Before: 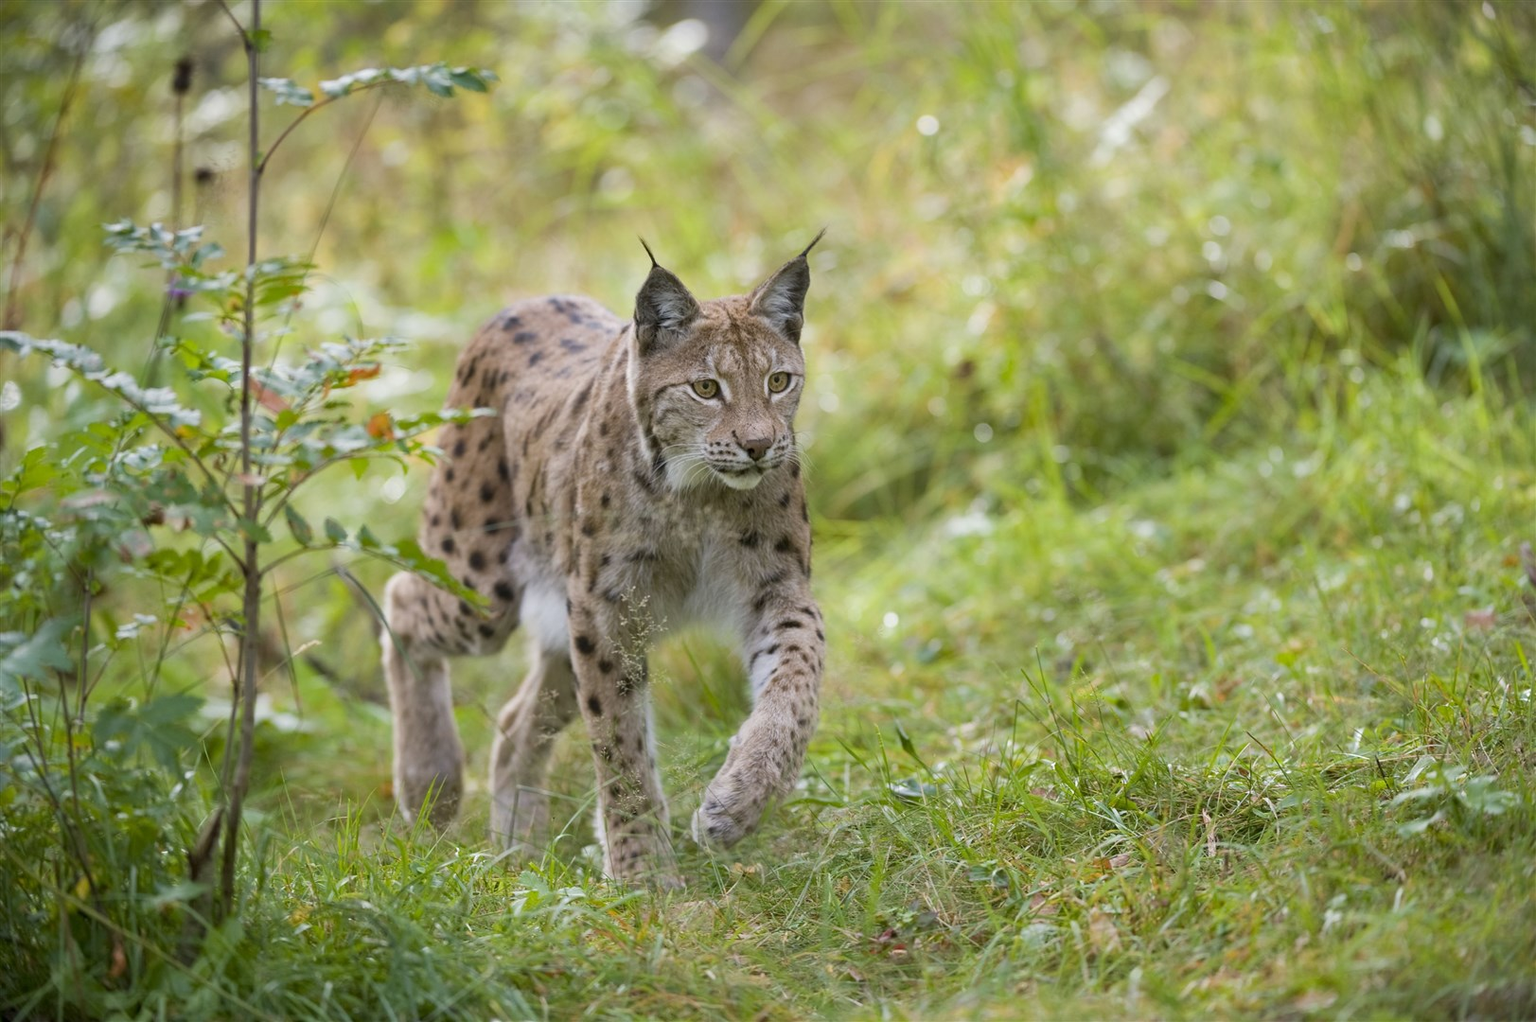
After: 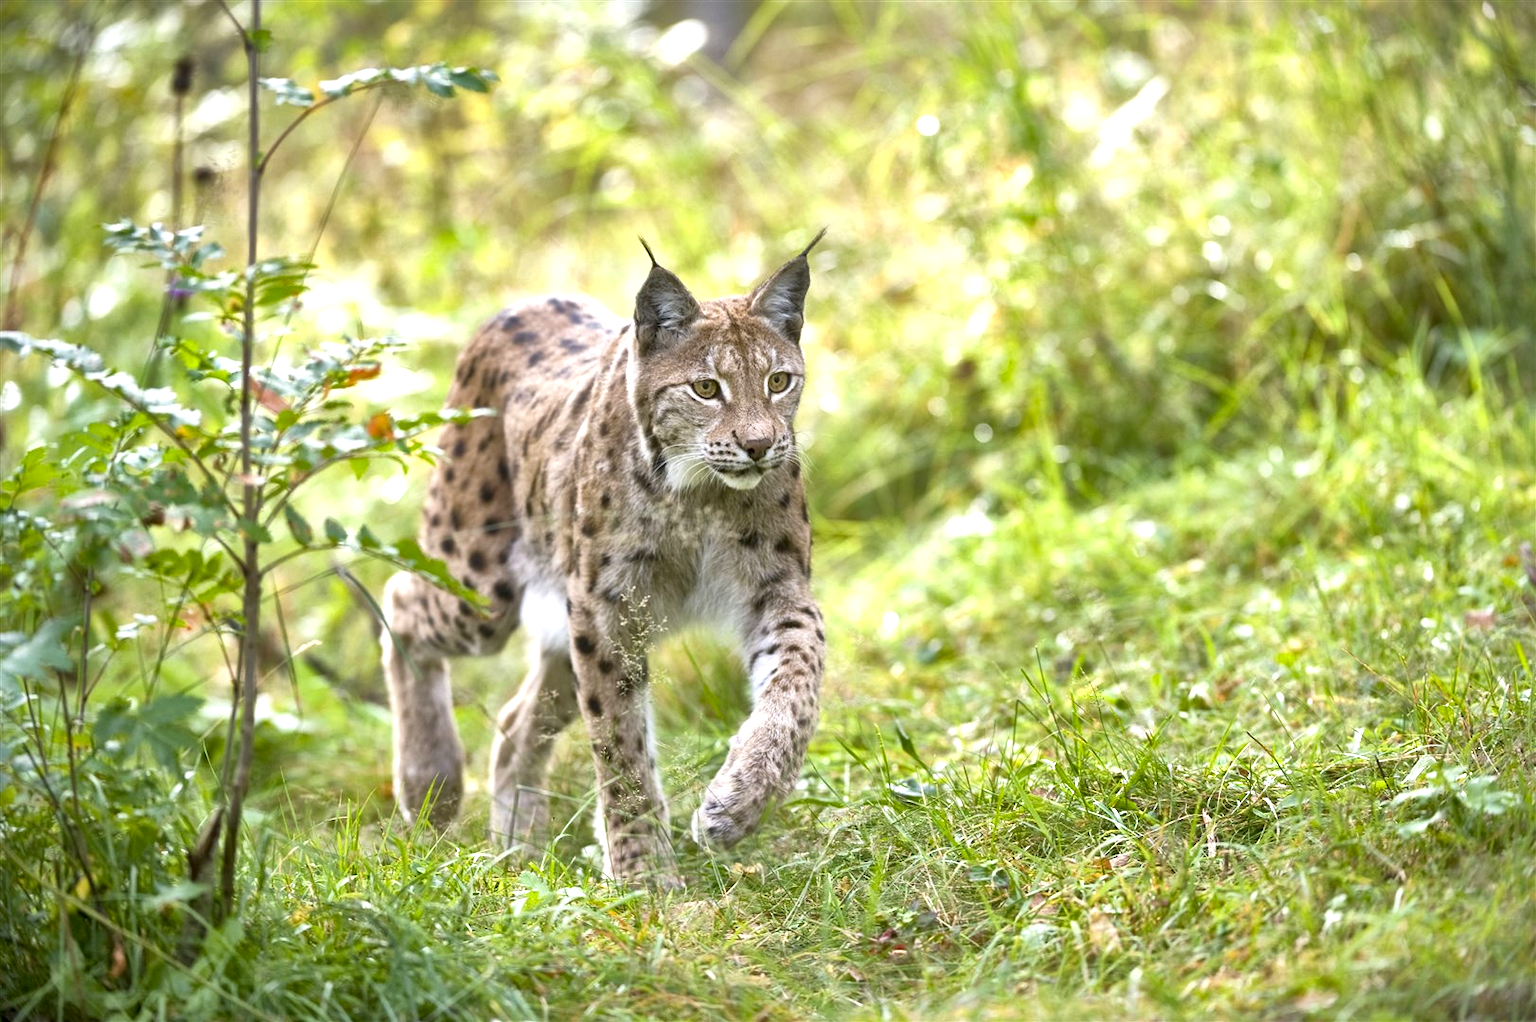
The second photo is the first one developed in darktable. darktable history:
shadows and highlights: shadows 25, white point adjustment -3, highlights -30
exposure: black level correction 0.001, exposure 0.955 EV, compensate exposure bias true, compensate highlight preservation false
local contrast: mode bilateral grid, contrast 20, coarseness 50, detail 159%, midtone range 0.2
